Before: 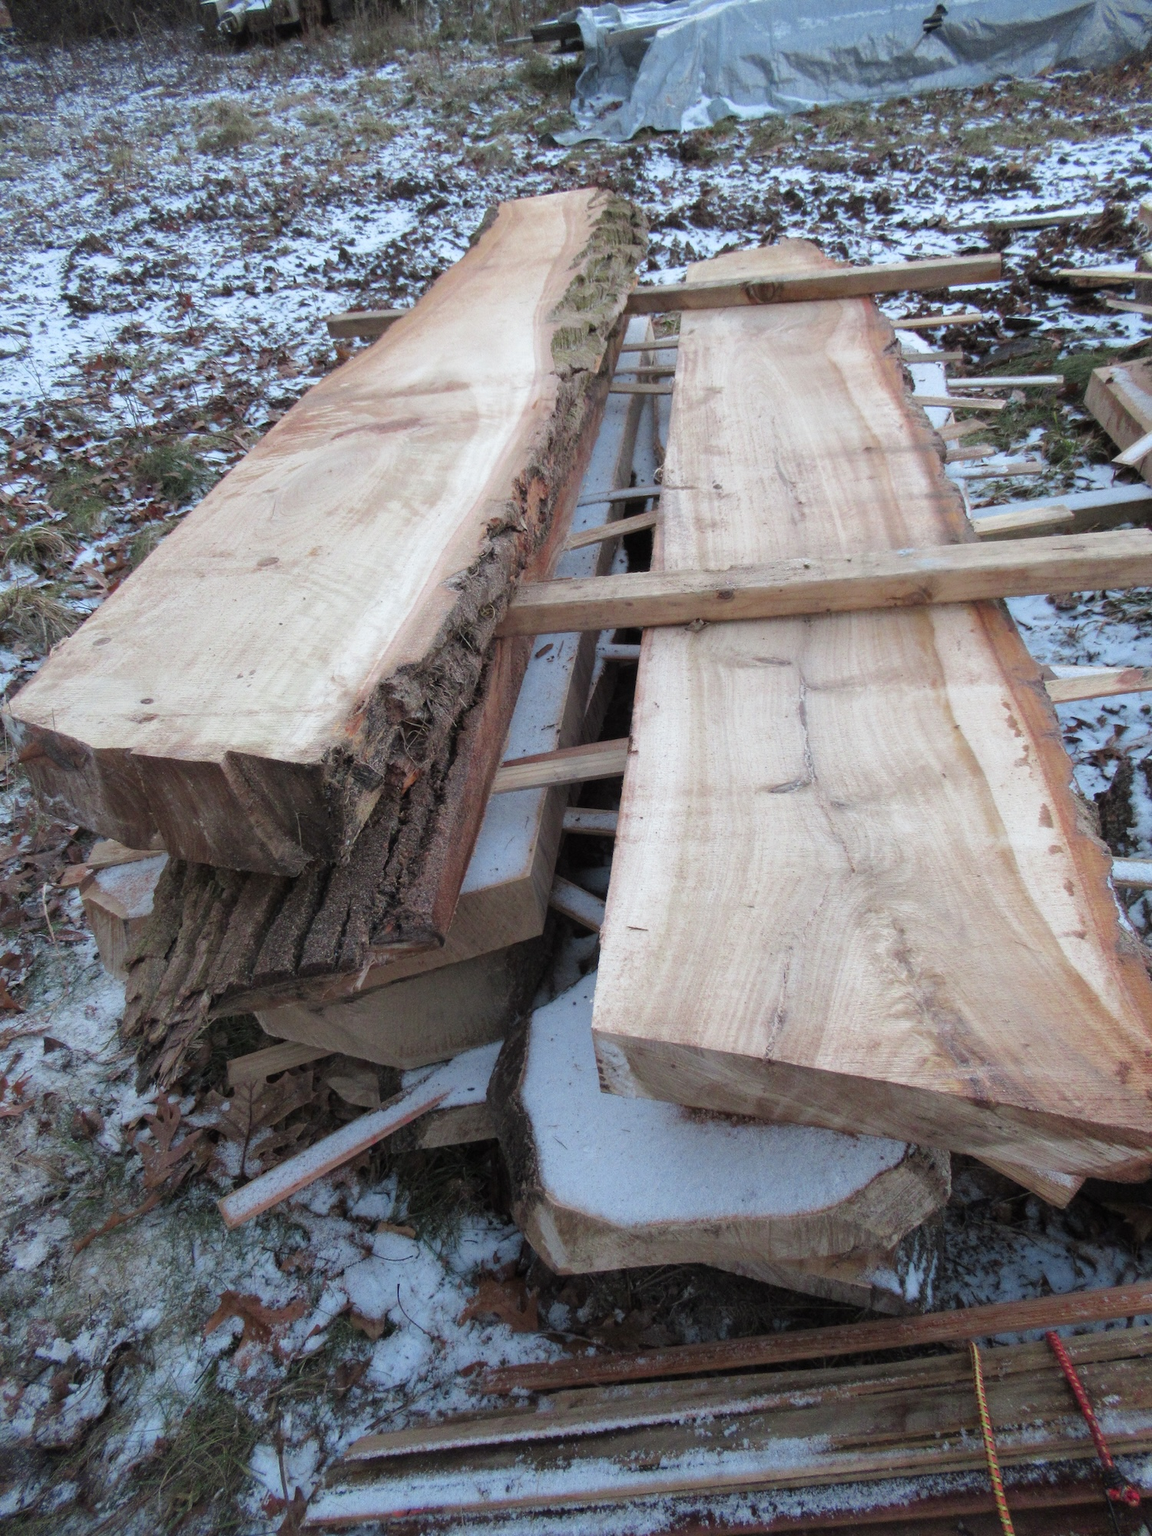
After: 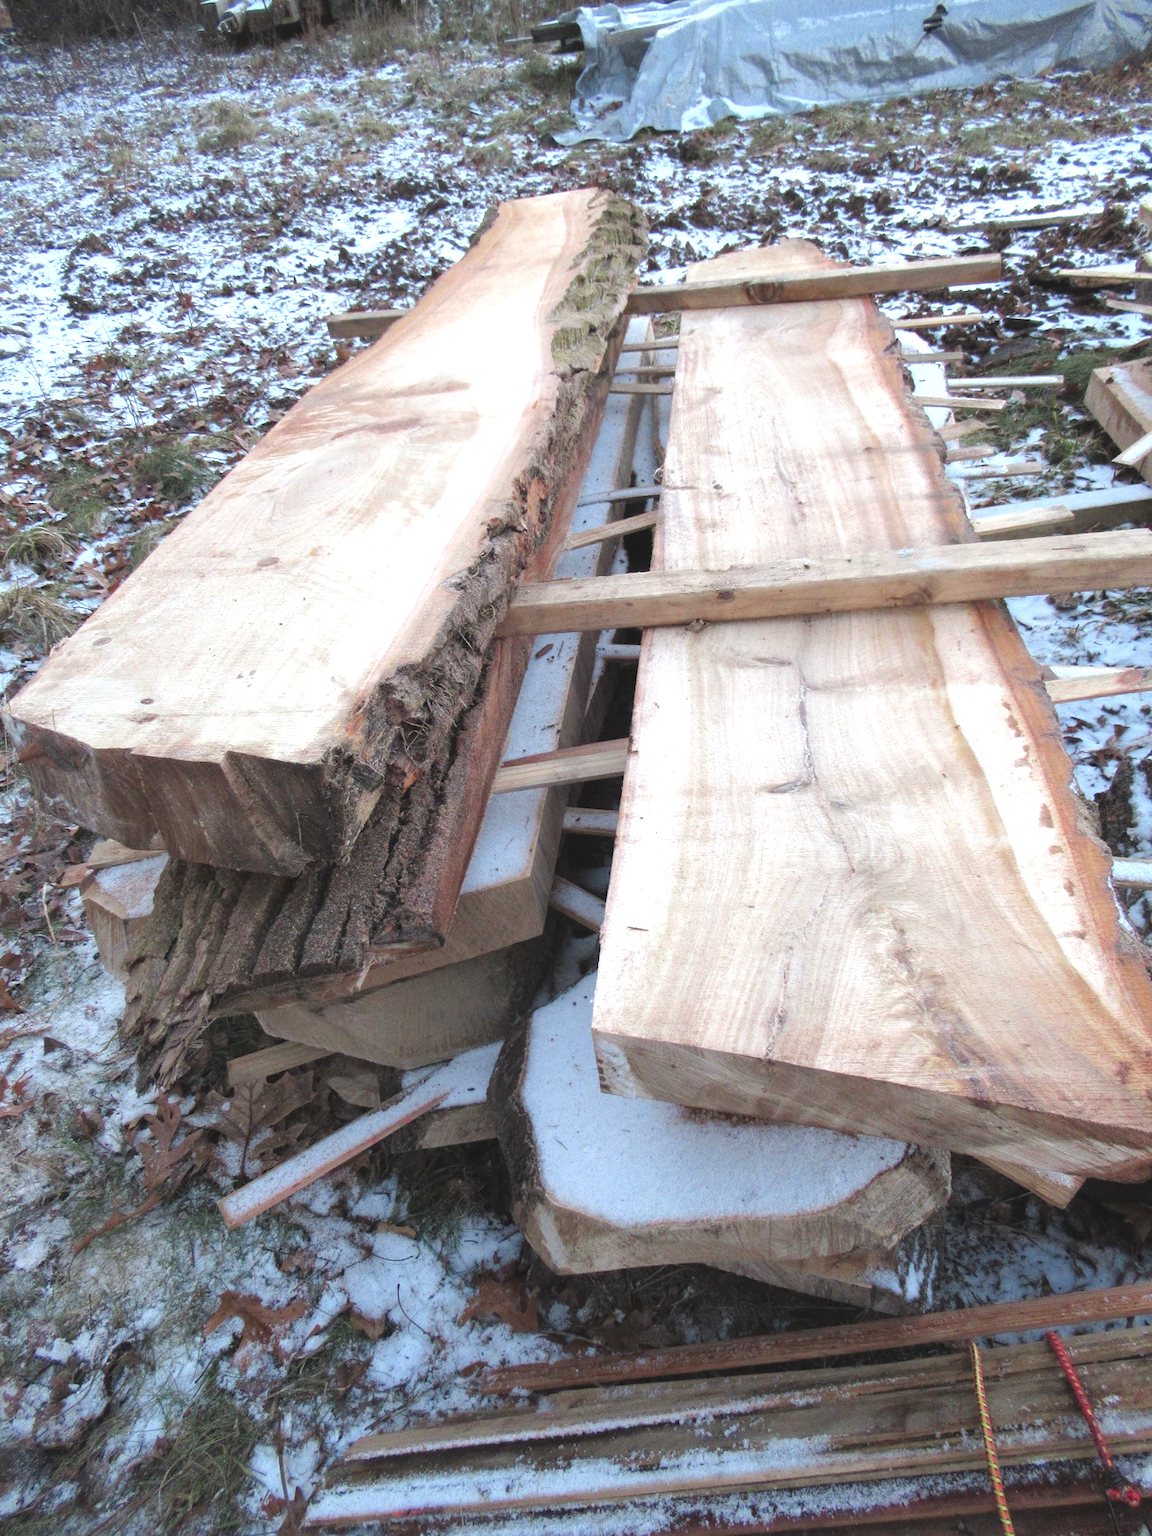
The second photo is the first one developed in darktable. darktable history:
exposure: black level correction -0.005, exposure 0.622 EV, compensate highlight preservation false
base curve: preserve colors none
